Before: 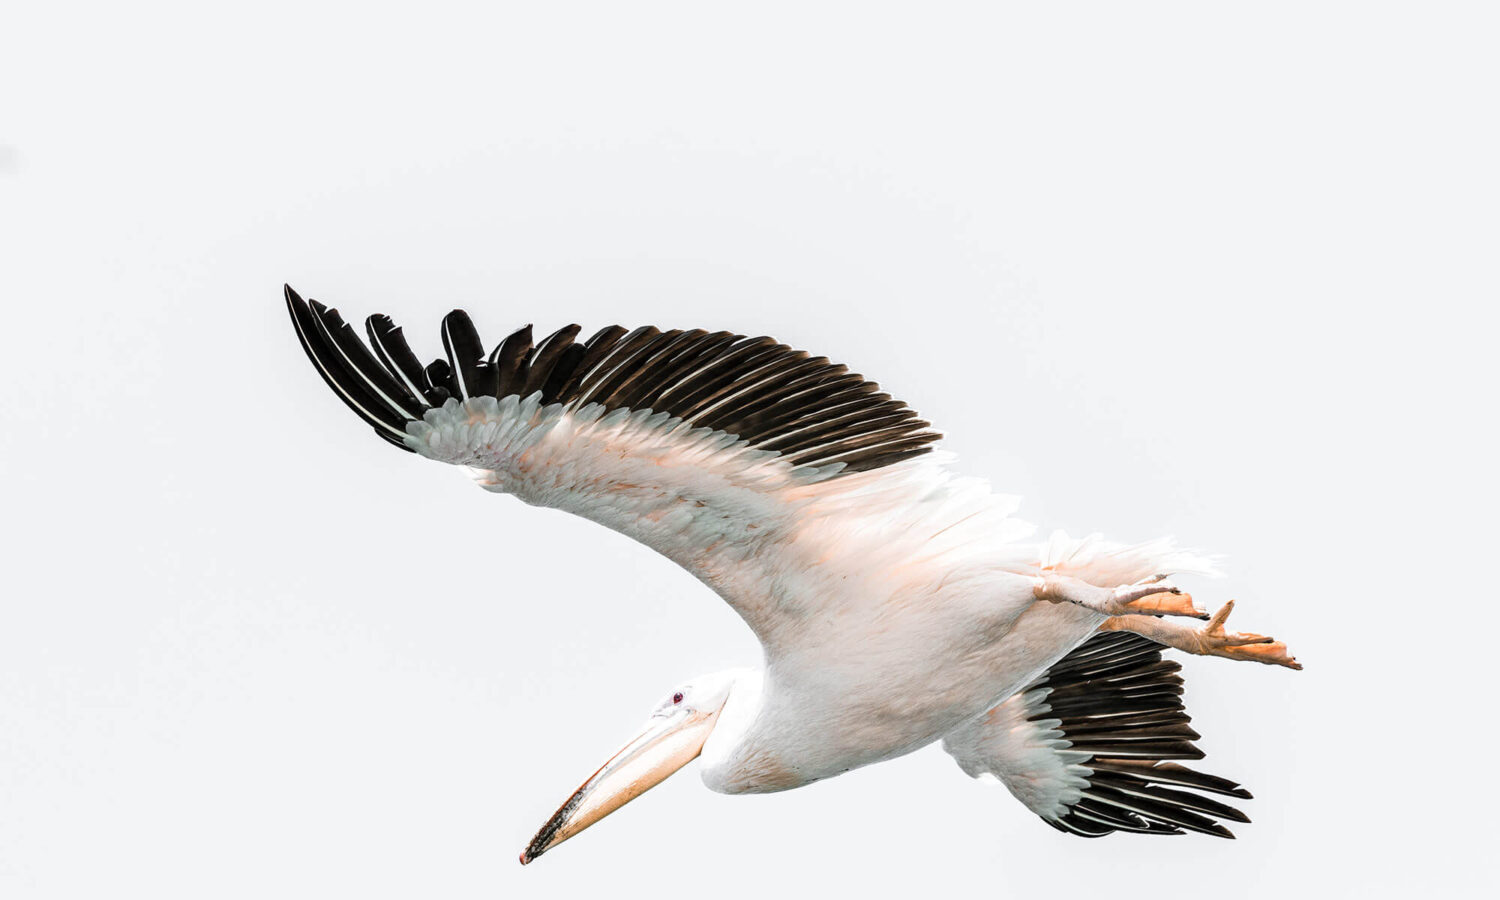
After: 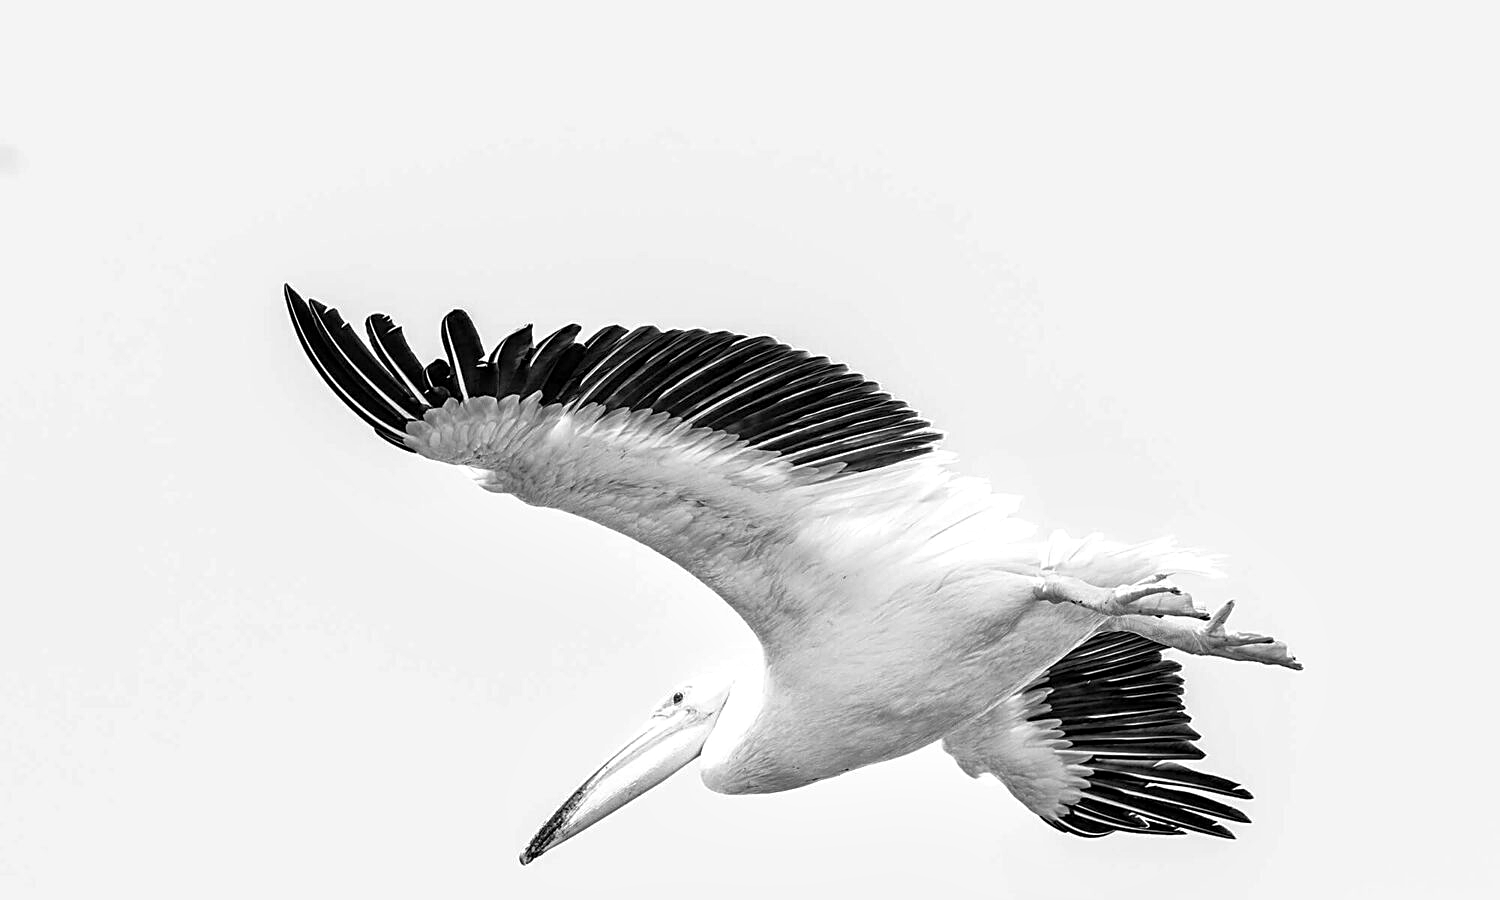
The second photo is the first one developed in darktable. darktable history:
sharpen: on, module defaults
local contrast: mode bilateral grid, contrast 20, coarseness 50, detail 144%, midtone range 0.2
monochrome: on, module defaults
